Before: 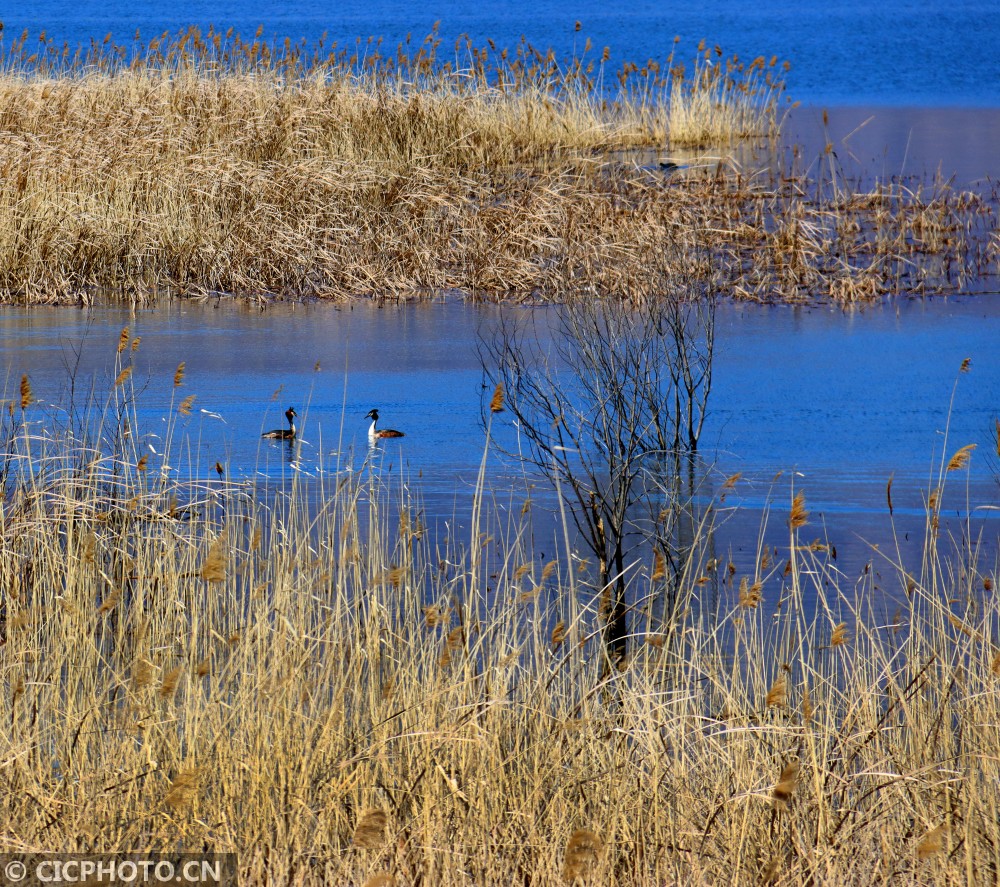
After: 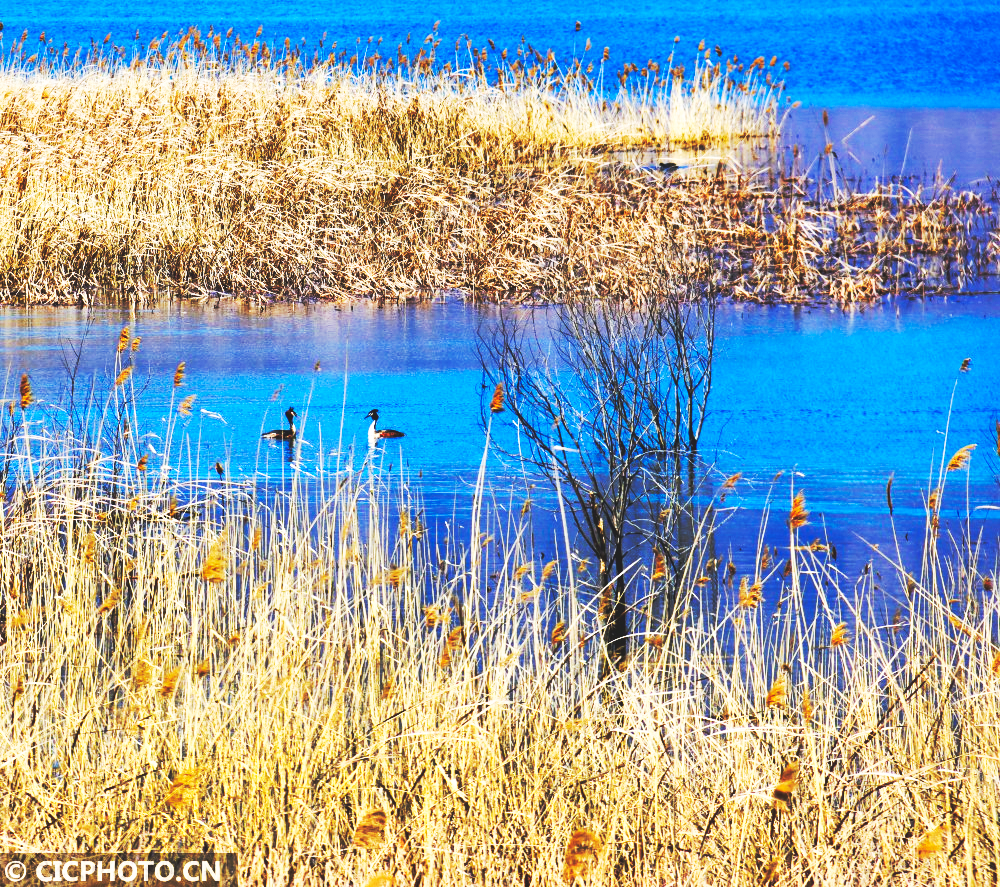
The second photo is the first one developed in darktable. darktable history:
base curve: curves: ch0 [(0, 0.015) (0.085, 0.116) (0.134, 0.298) (0.19, 0.545) (0.296, 0.764) (0.599, 0.982) (1, 1)], preserve colors none
